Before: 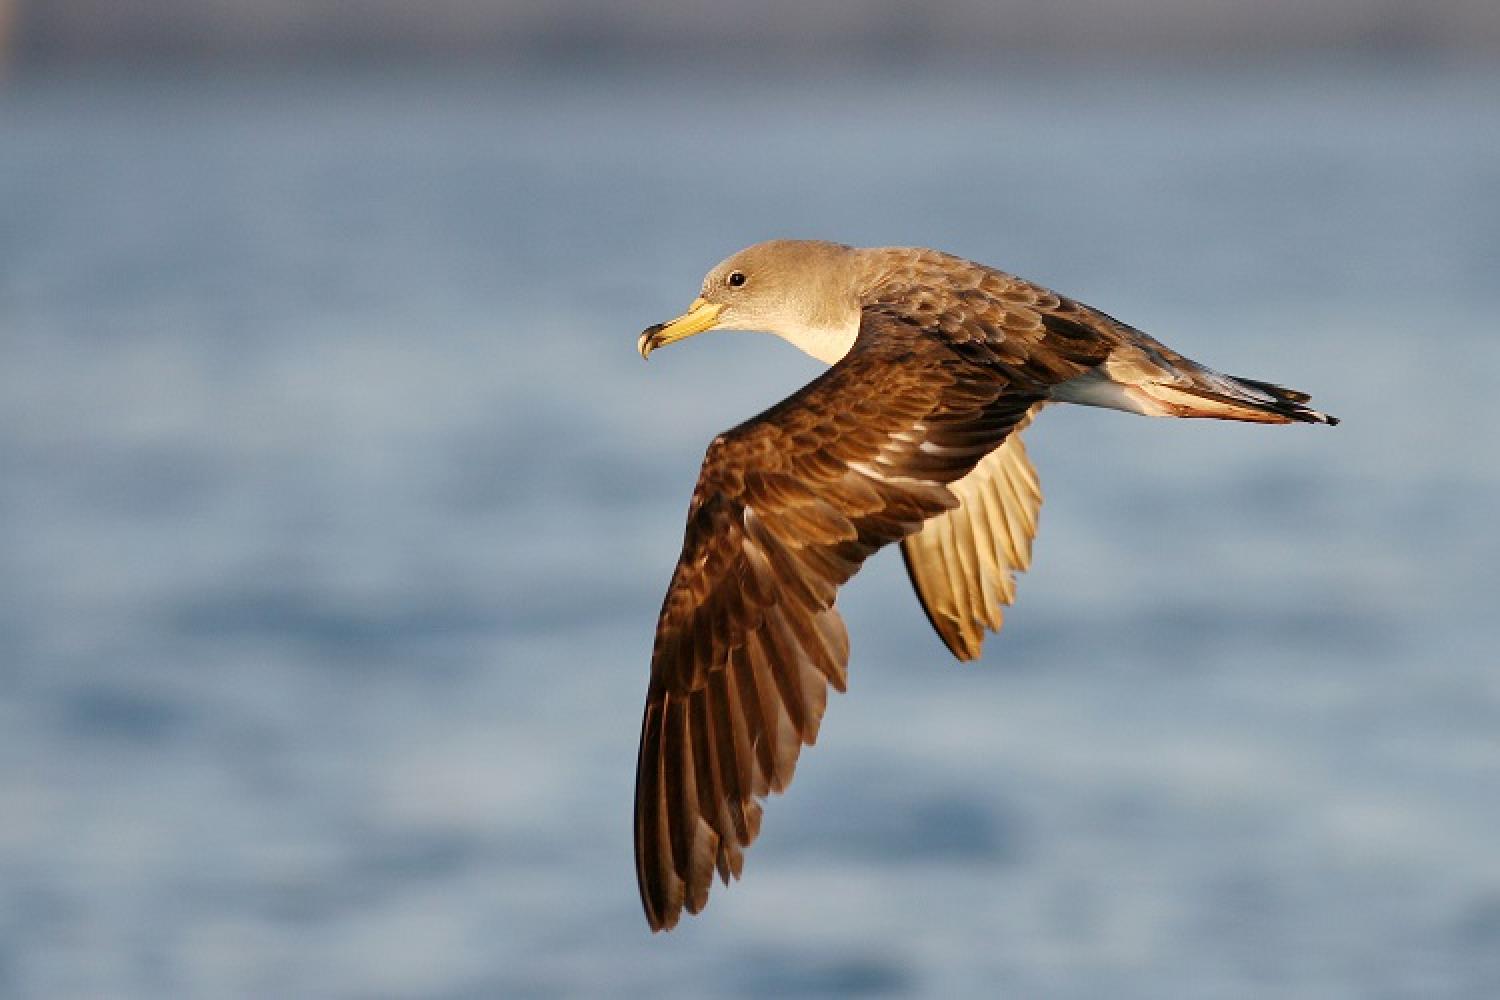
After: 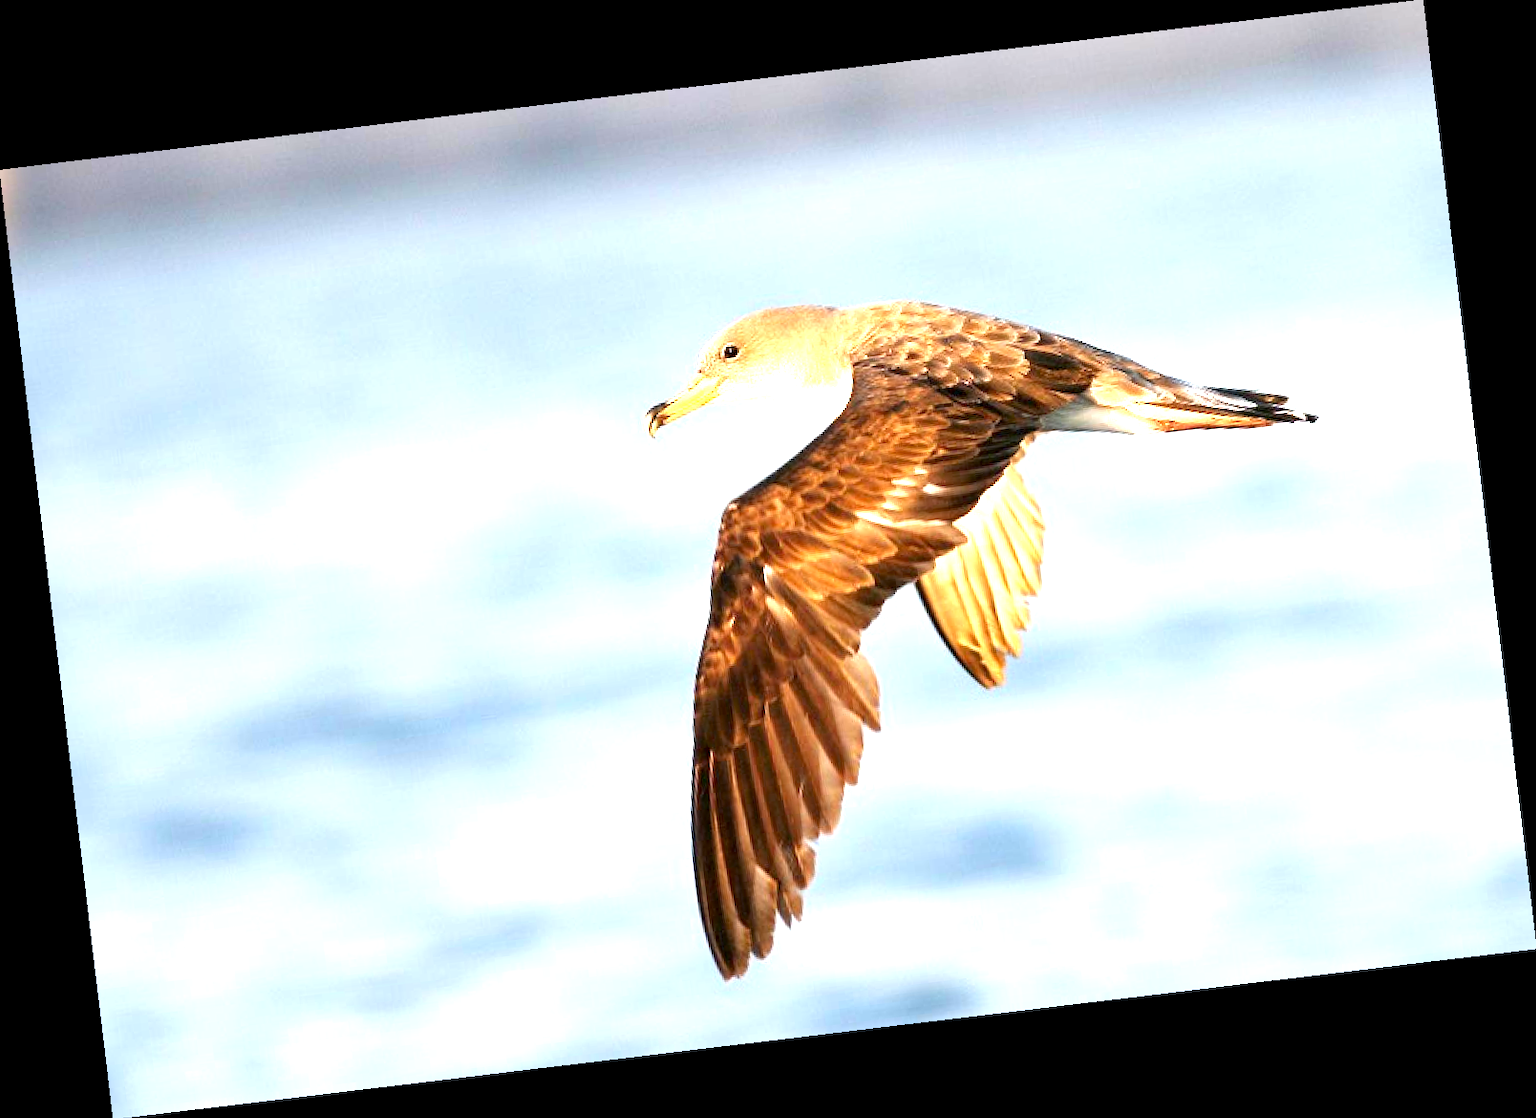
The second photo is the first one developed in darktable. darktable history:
exposure: black level correction 0.001, exposure 1.735 EV, compensate highlight preservation false
rotate and perspective: rotation -6.83°, automatic cropping off
